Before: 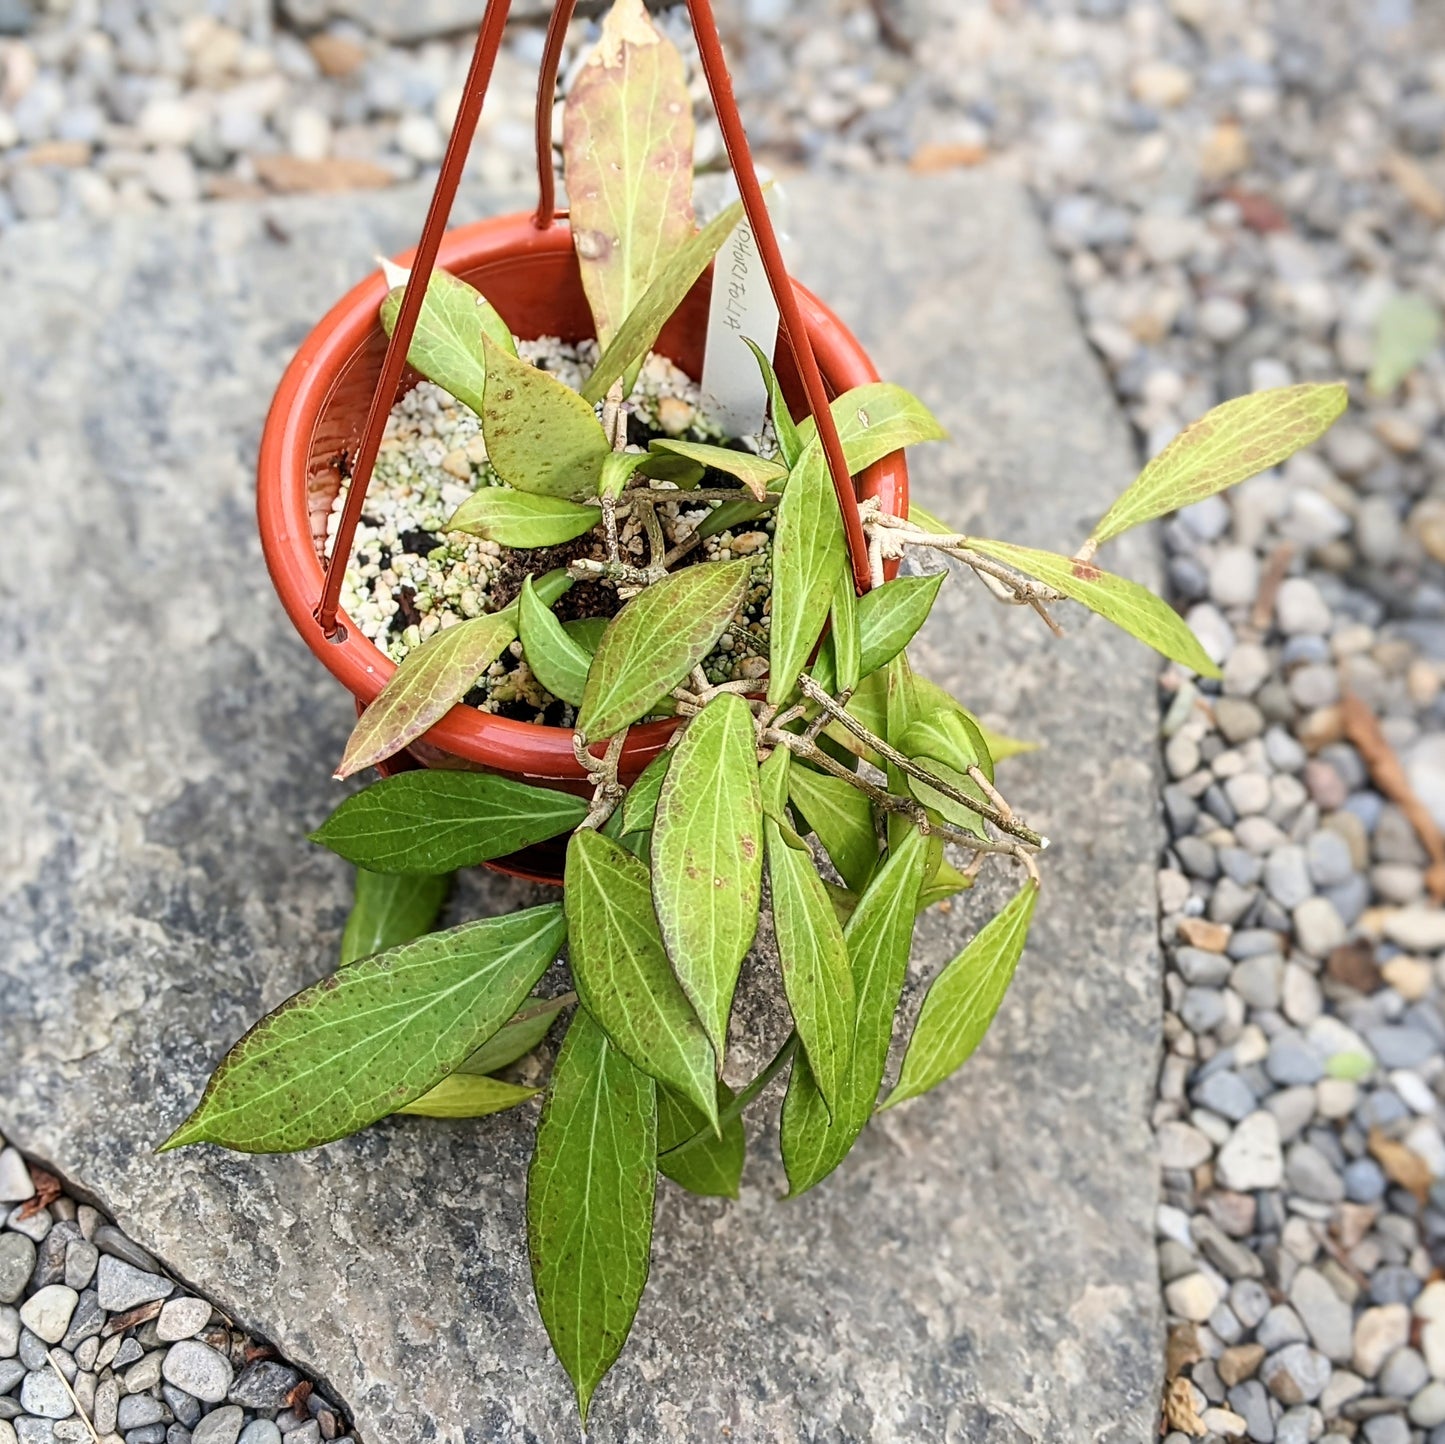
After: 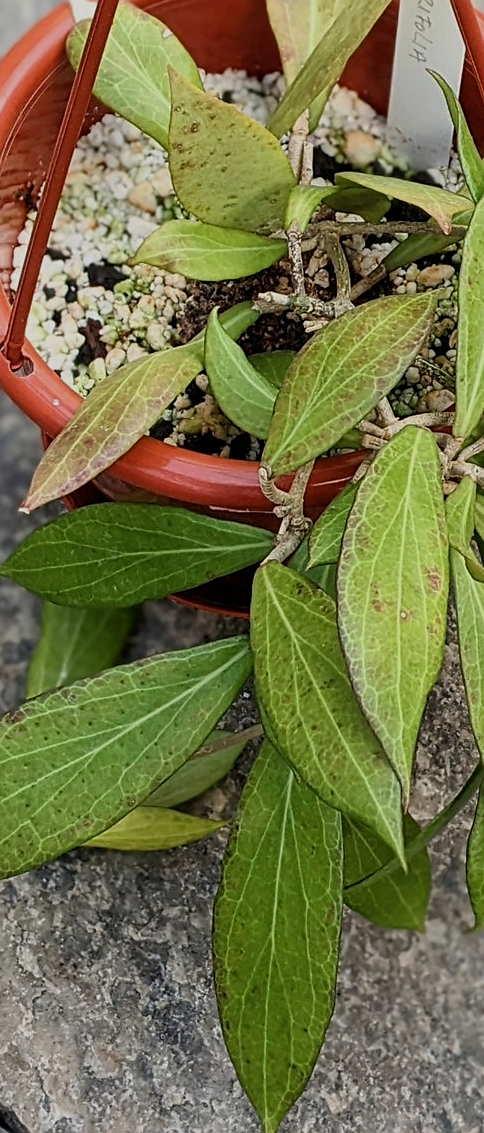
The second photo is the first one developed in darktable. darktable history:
crop and rotate: left 21.77%, top 18.528%, right 44.676%, bottom 2.997%
exposure: exposure -0.582 EV, compensate highlight preservation false
sharpen: amount 0.2
